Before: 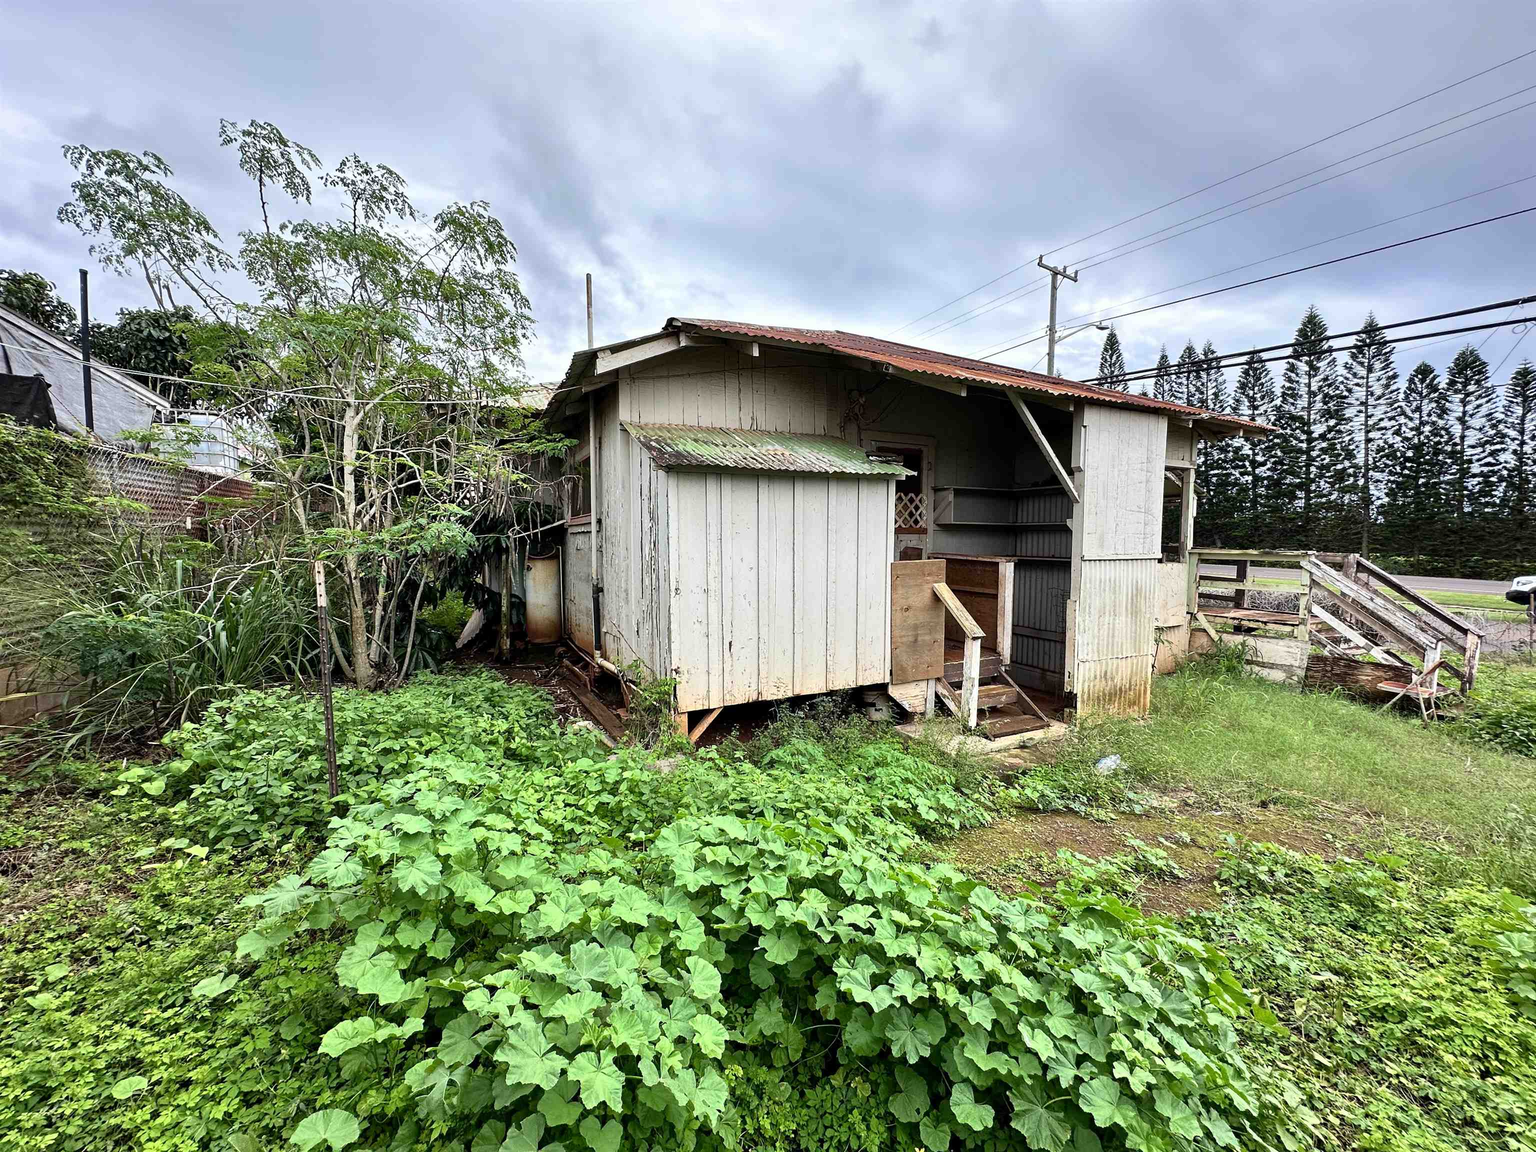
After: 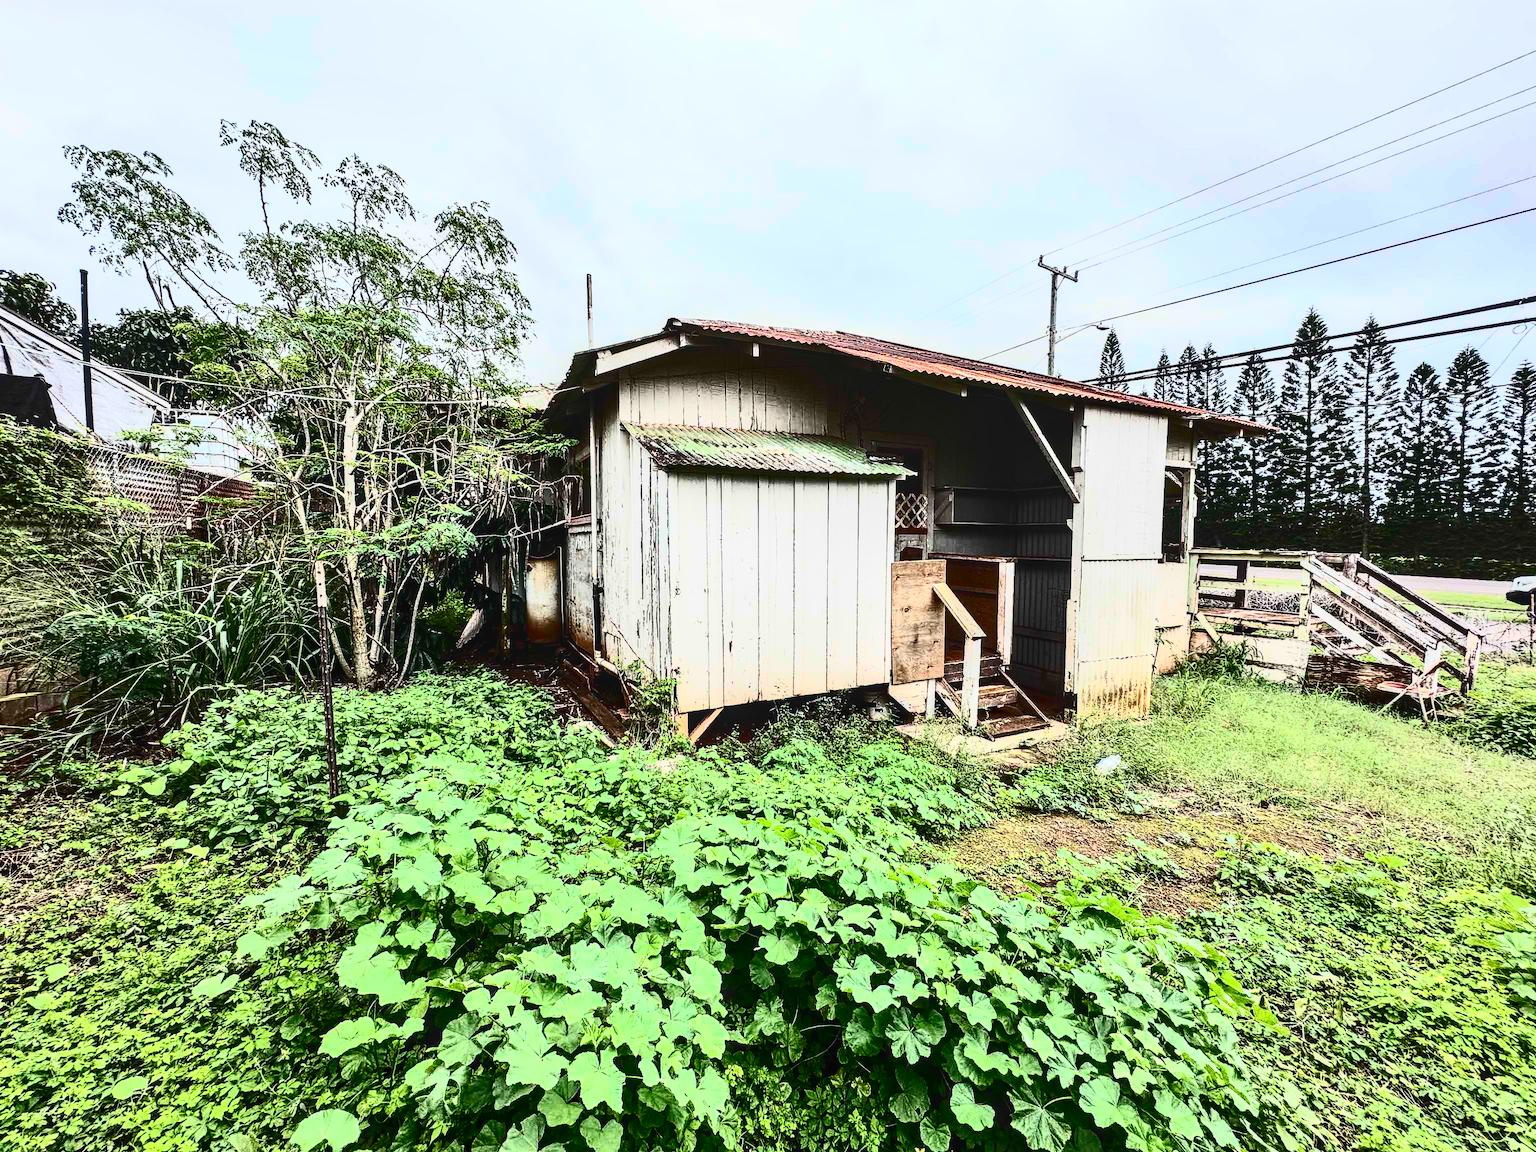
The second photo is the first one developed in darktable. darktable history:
contrast brightness saturation: contrast 0.911, brightness 0.192
local contrast: detail 130%
